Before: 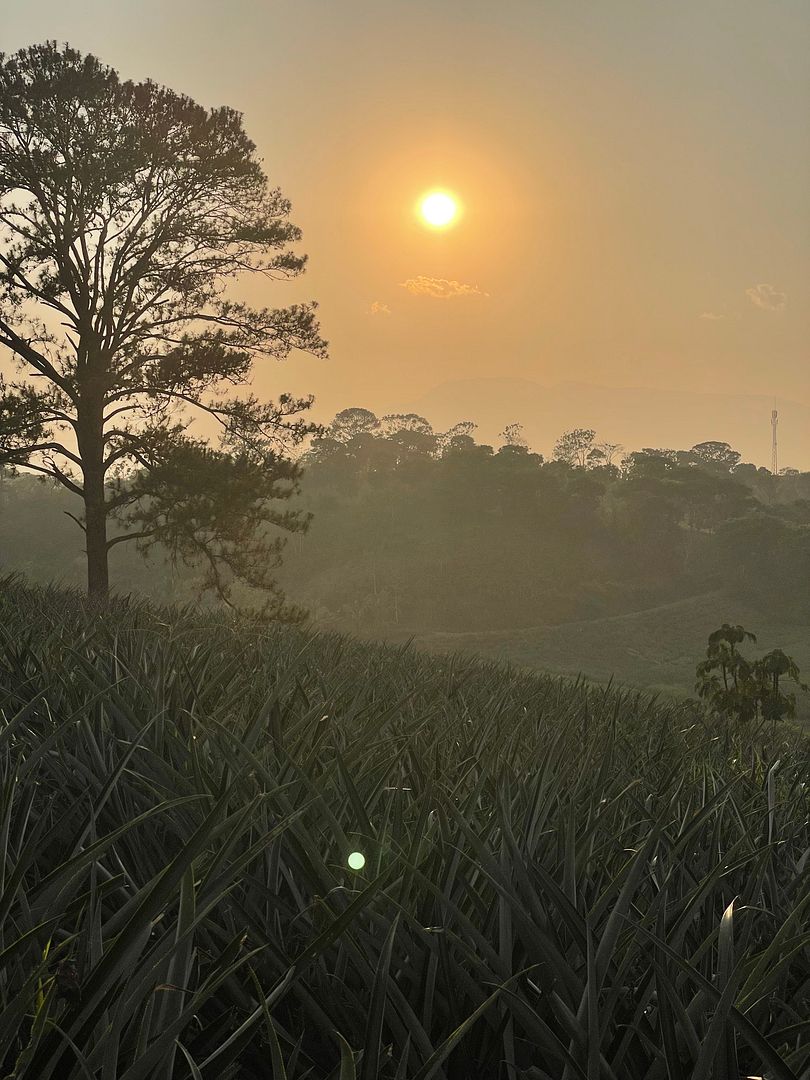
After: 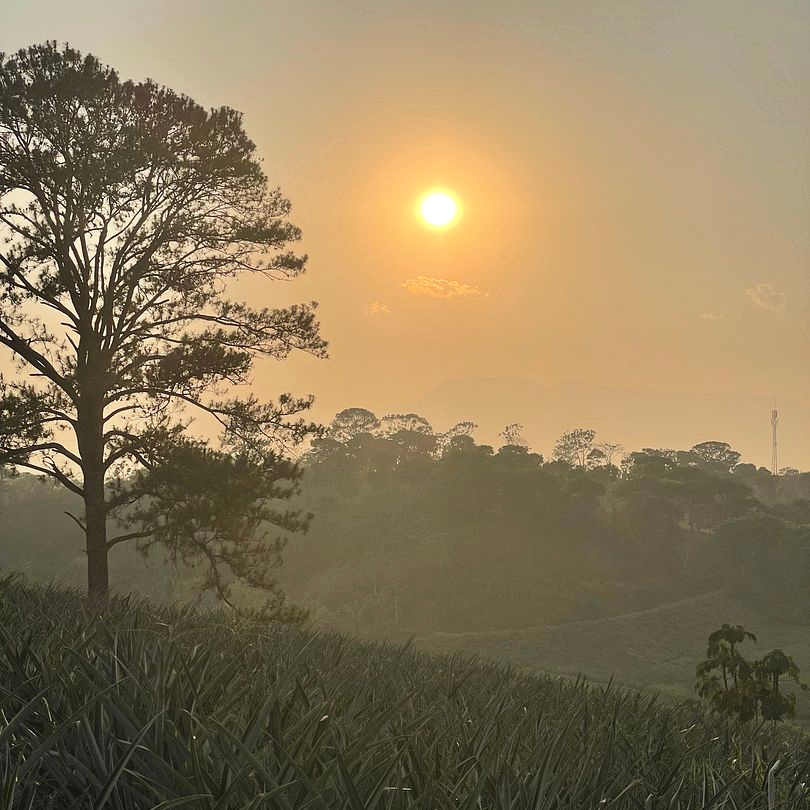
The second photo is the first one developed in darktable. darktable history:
crop: bottom 24.988%
exposure: exposure 0.131 EV, compensate highlight preservation false
